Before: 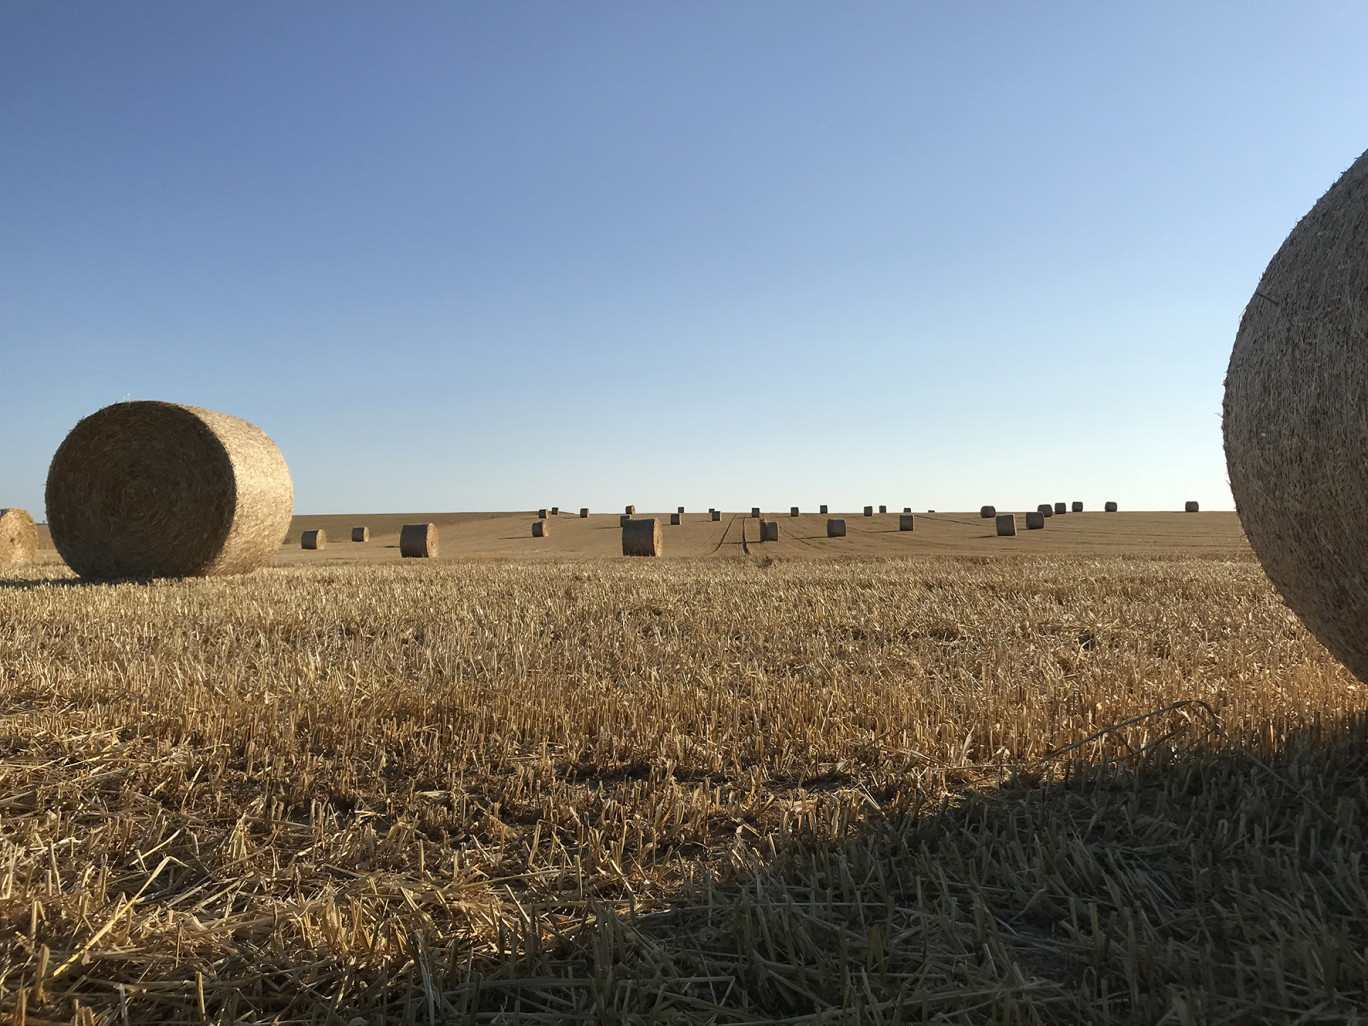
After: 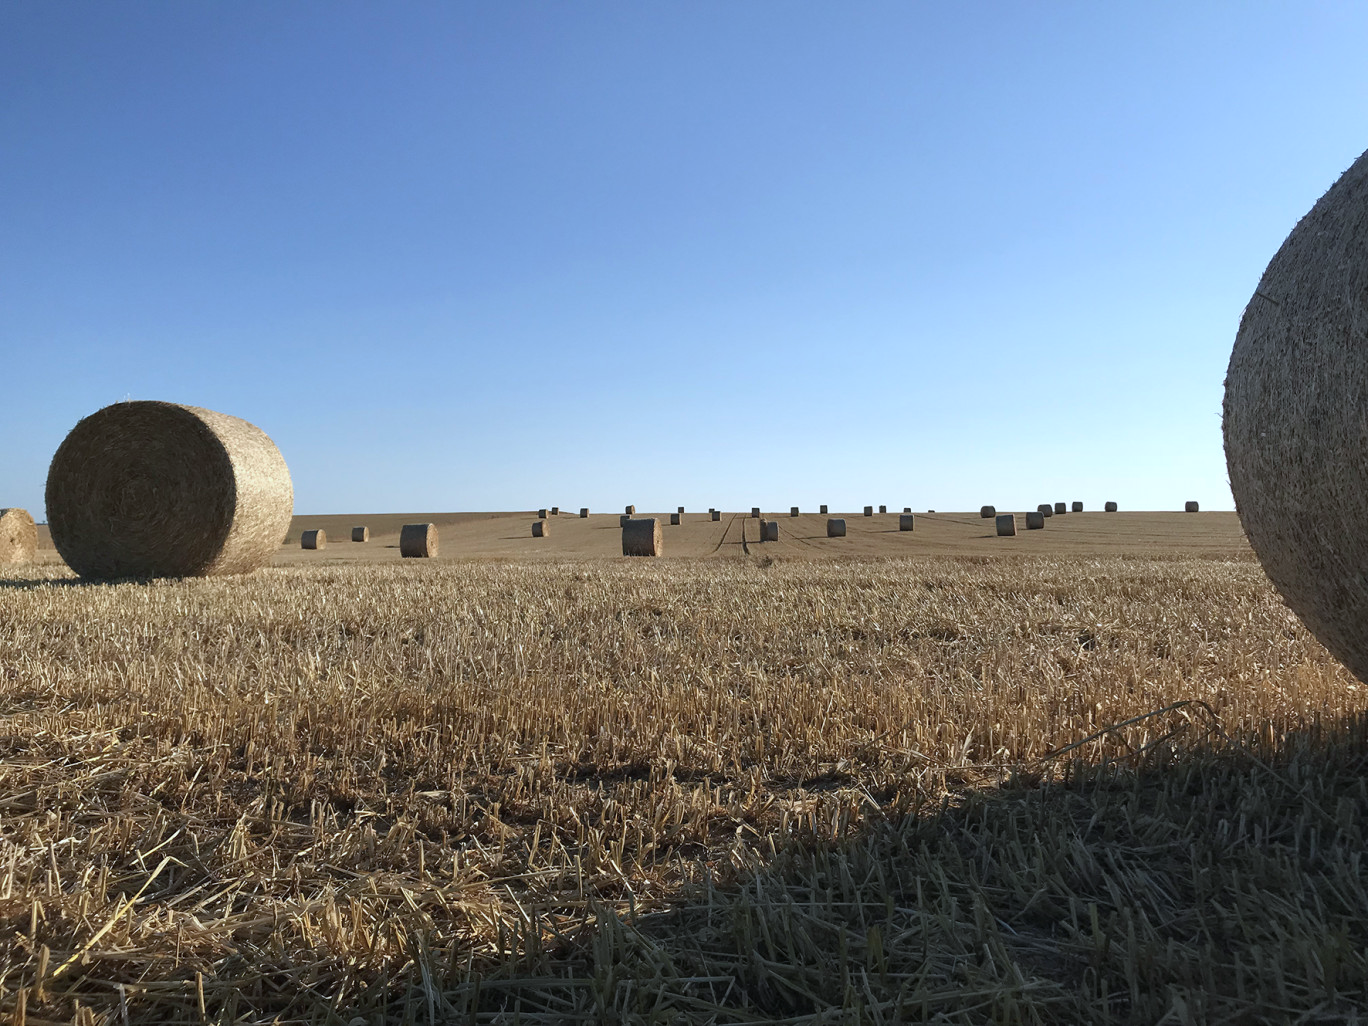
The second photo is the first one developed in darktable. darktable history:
color calibration: illuminant as shot in camera, x 0.369, y 0.376, temperature 4323.86 K
